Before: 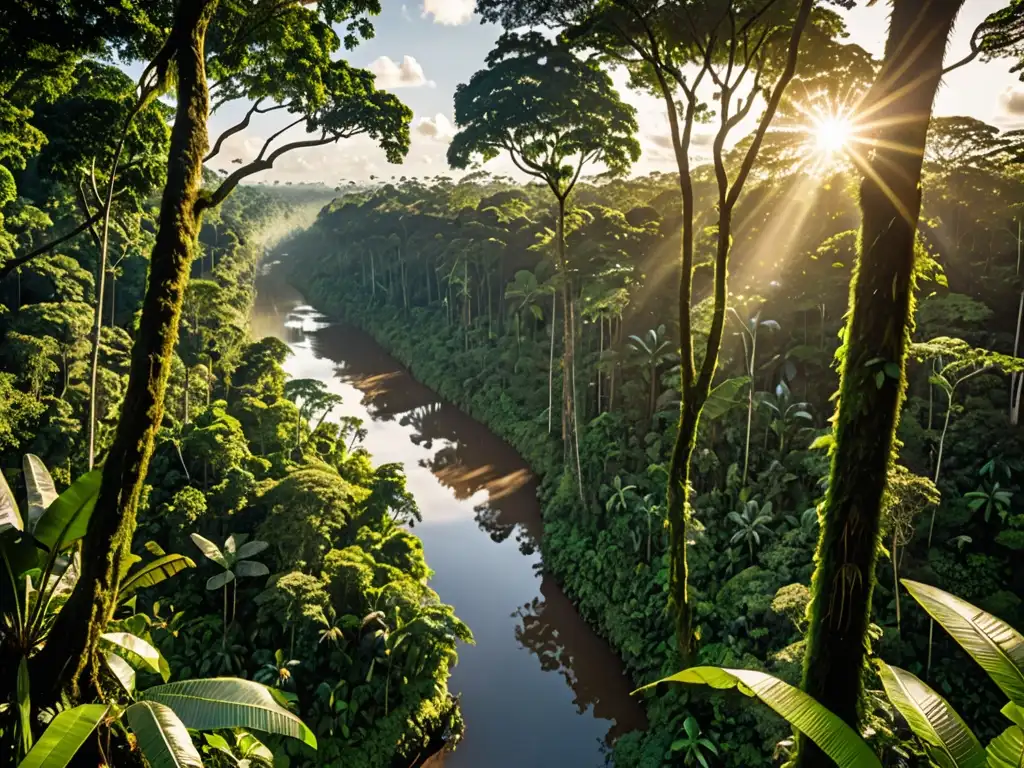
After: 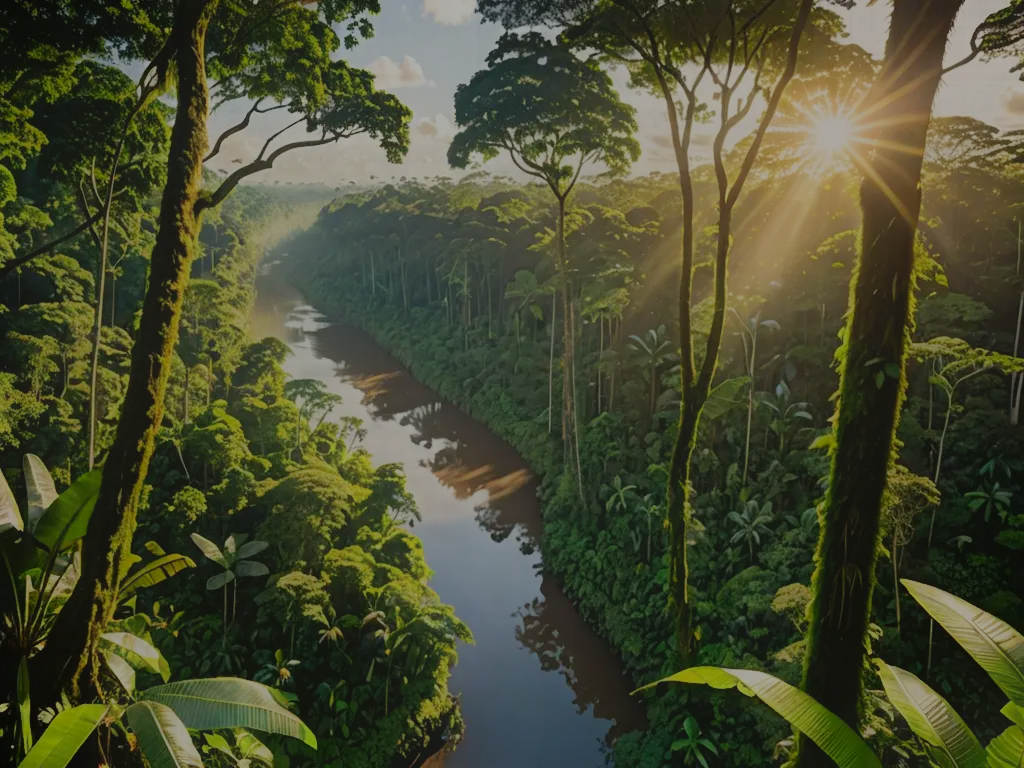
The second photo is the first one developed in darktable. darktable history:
contrast equalizer: y [[0.6 ×6], [0.55 ×6], [0 ×6], [0 ×6], [0 ×6]], mix -0.987
tone equalizer: -8 EV -0.024 EV, -7 EV 0.025 EV, -6 EV -0.008 EV, -5 EV 0.008 EV, -4 EV -0.031 EV, -3 EV -0.23 EV, -2 EV -0.651 EV, -1 EV -0.984 EV, +0 EV -0.973 EV, edges refinement/feathering 500, mask exposure compensation -1.57 EV, preserve details no
